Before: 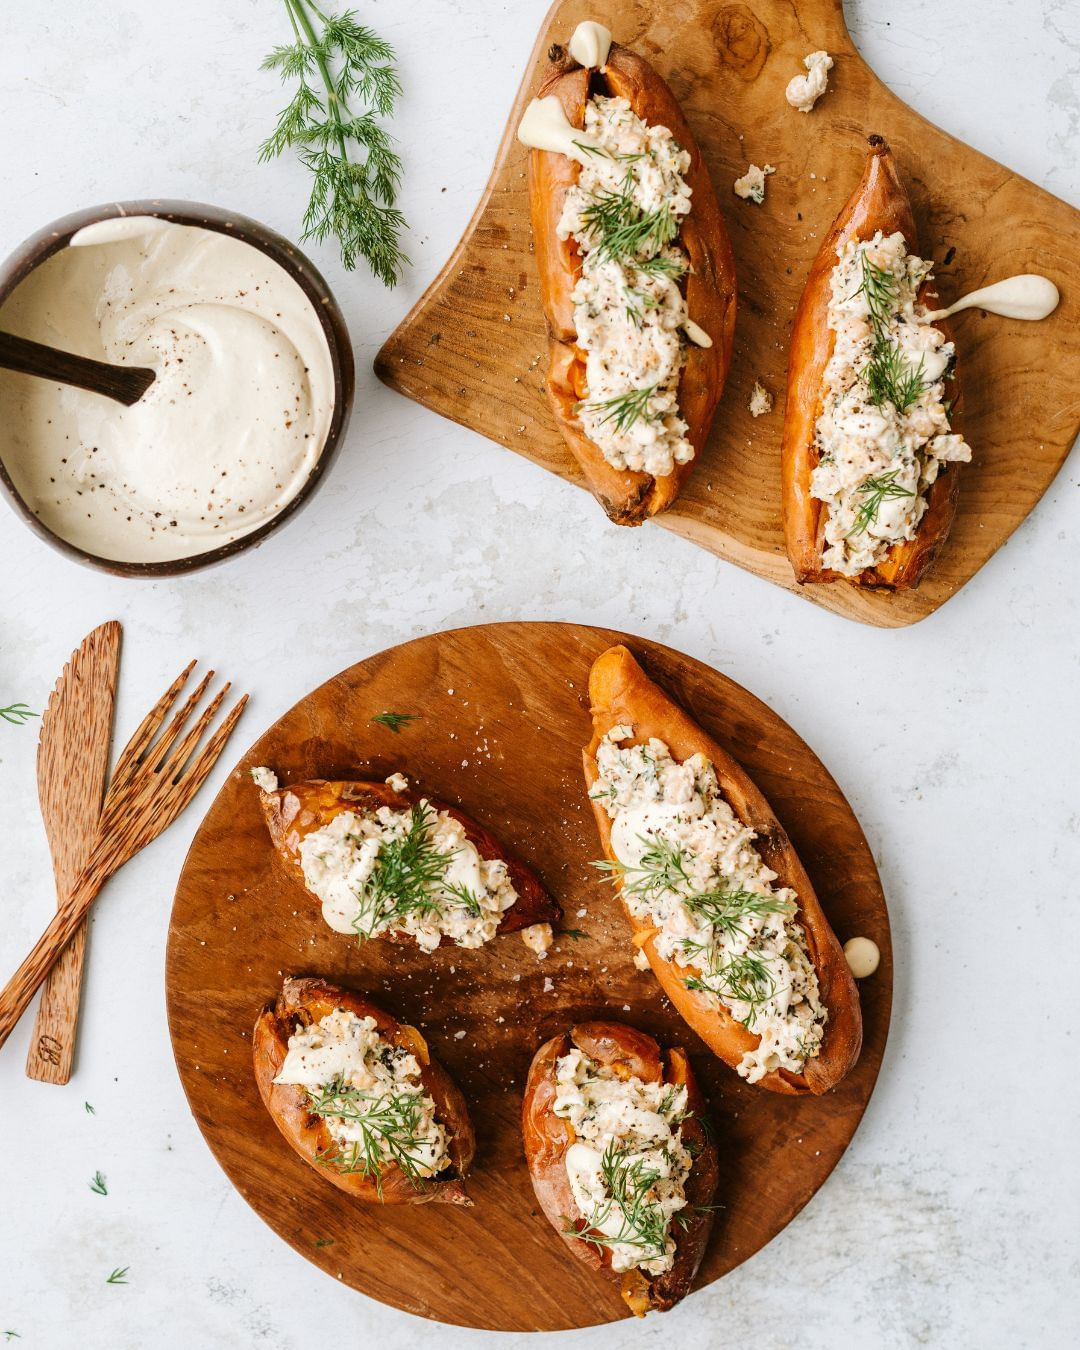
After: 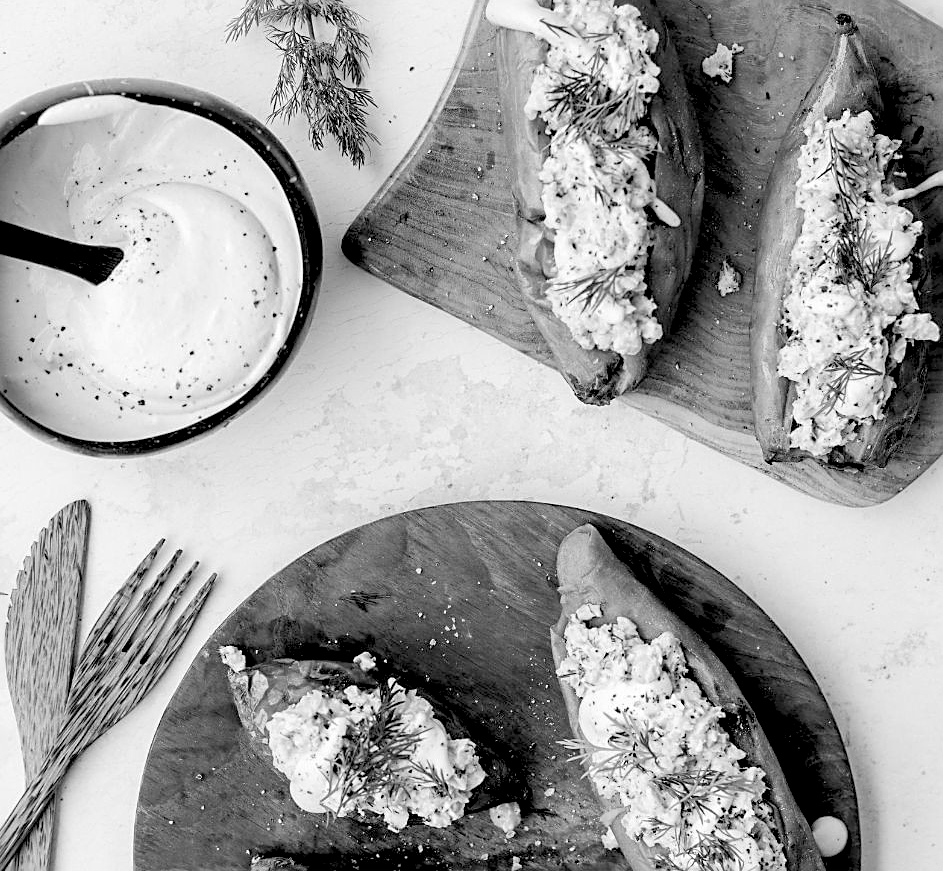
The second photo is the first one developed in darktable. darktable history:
sharpen: on, module defaults
crop: left 3.015%, top 8.969%, right 9.647%, bottom 26.457%
rgb levels: levels [[0.029, 0.461, 0.922], [0, 0.5, 1], [0, 0.5, 1]]
monochrome: on, module defaults
color balance: lift [1.004, 1.002, 1.002, 0.998], gamma [1, 1.007, 1.002, 0.993], gain [1, 0.977, 1.013, 1.023], contrast -3.64%
